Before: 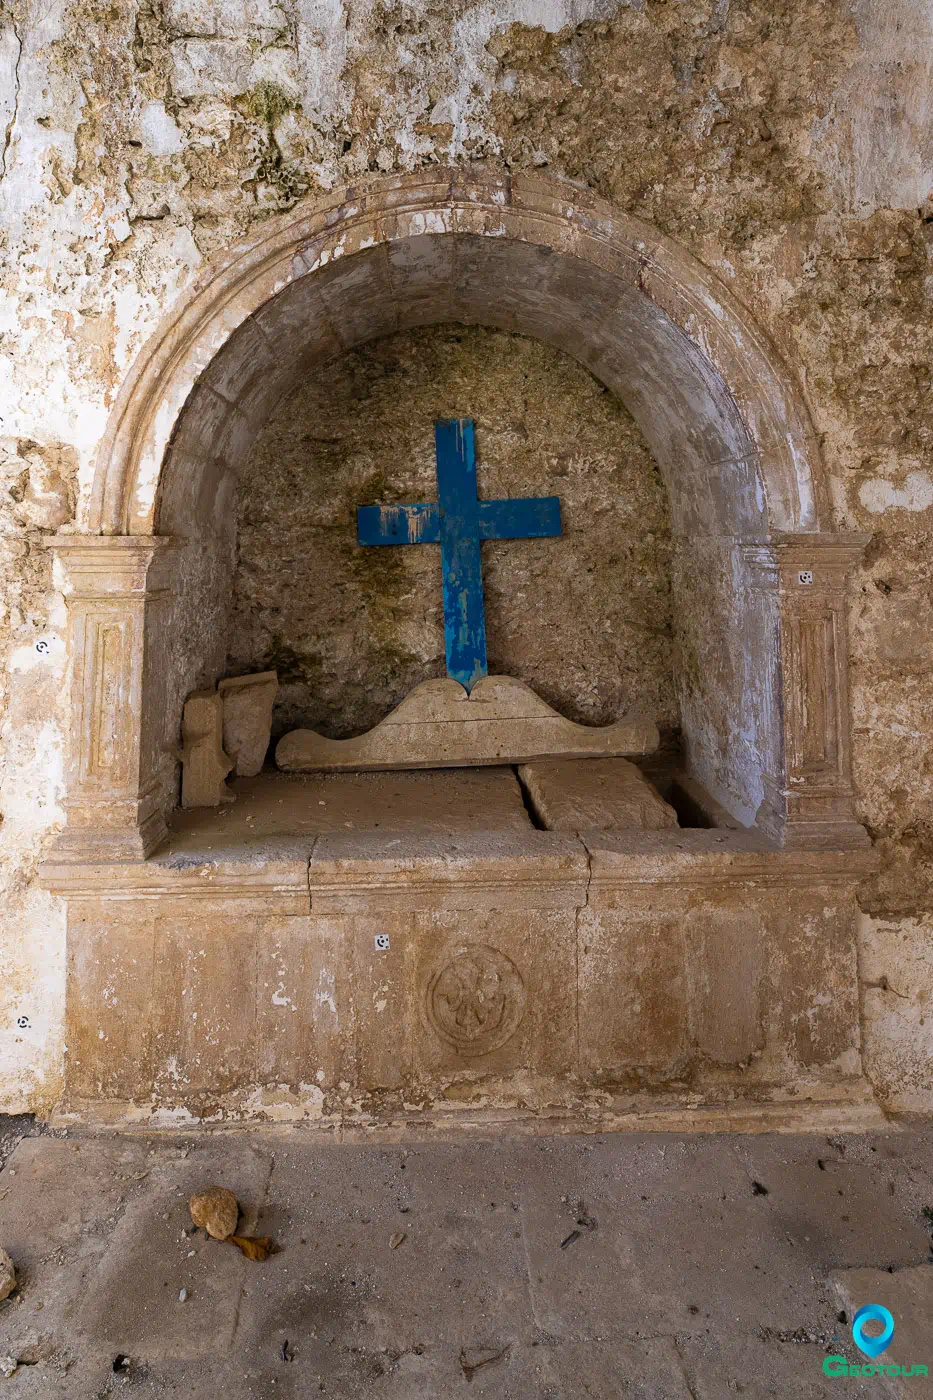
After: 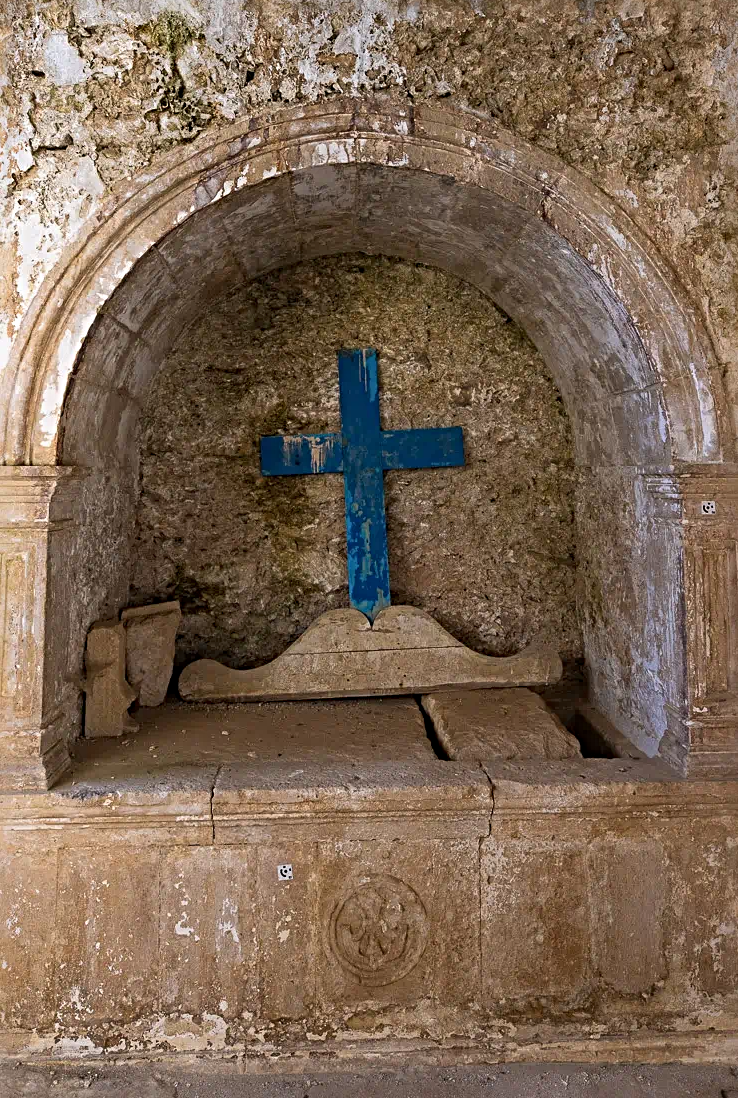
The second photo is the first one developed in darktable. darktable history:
crop and rotate: left 10.471%, top 5.05%, right 10.429%, bottom 16.456%
sharpen: radius 4.921
